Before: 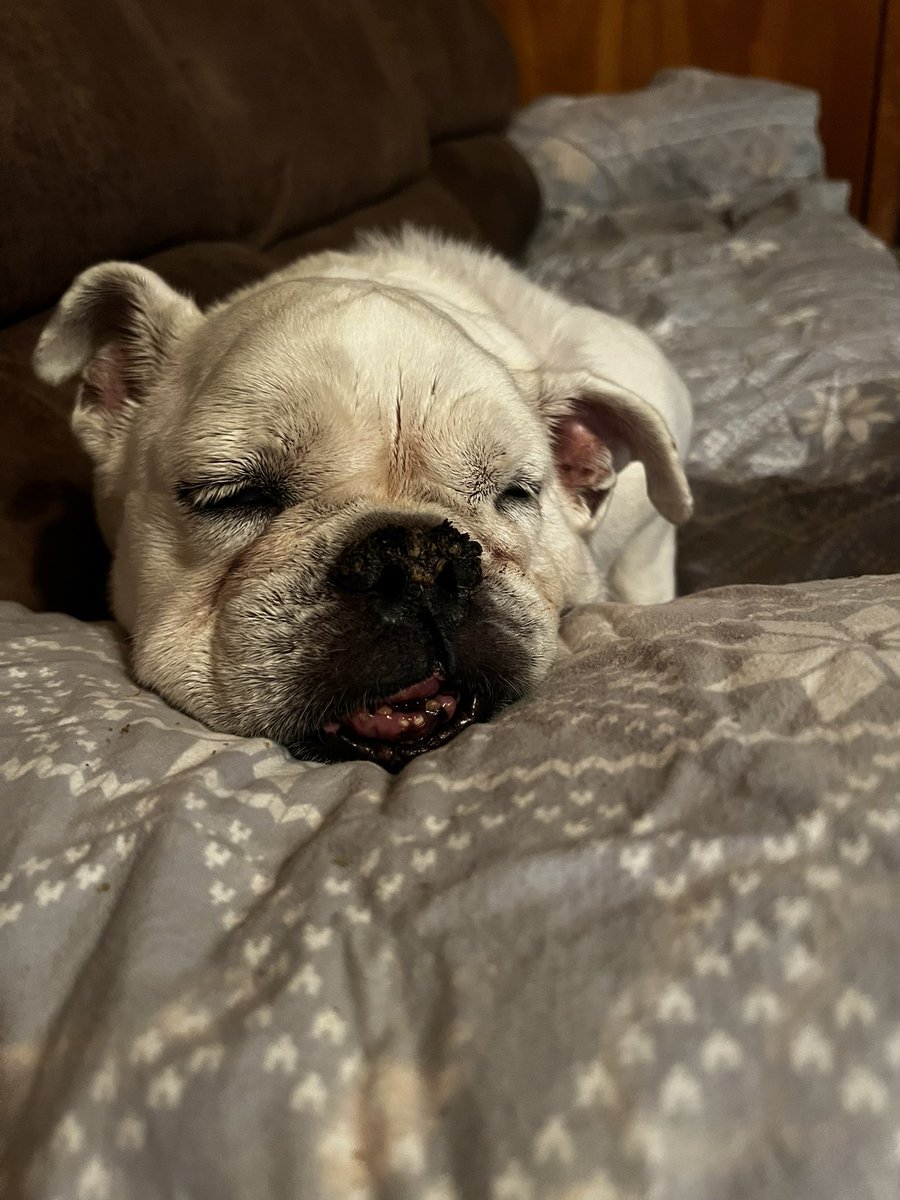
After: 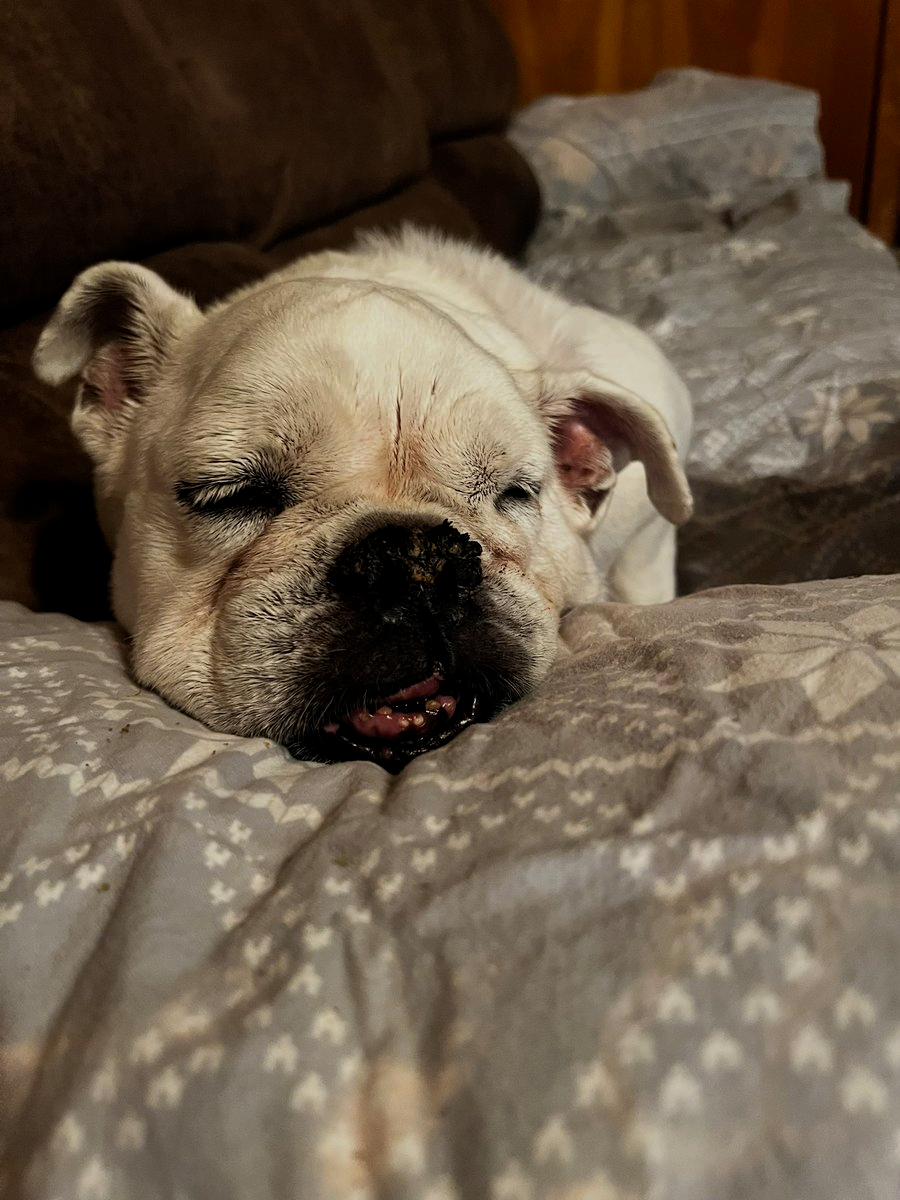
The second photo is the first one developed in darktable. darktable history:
filmic rgb: middle gray luminance 18.28%, black relative exposure -11.3 EV, white relative exposure 3.69 EV, target black luminance 0%, hardness 5.83, latitude 58.1%, contrast 0.964, shadows ↔ highlights balance 49.23%
